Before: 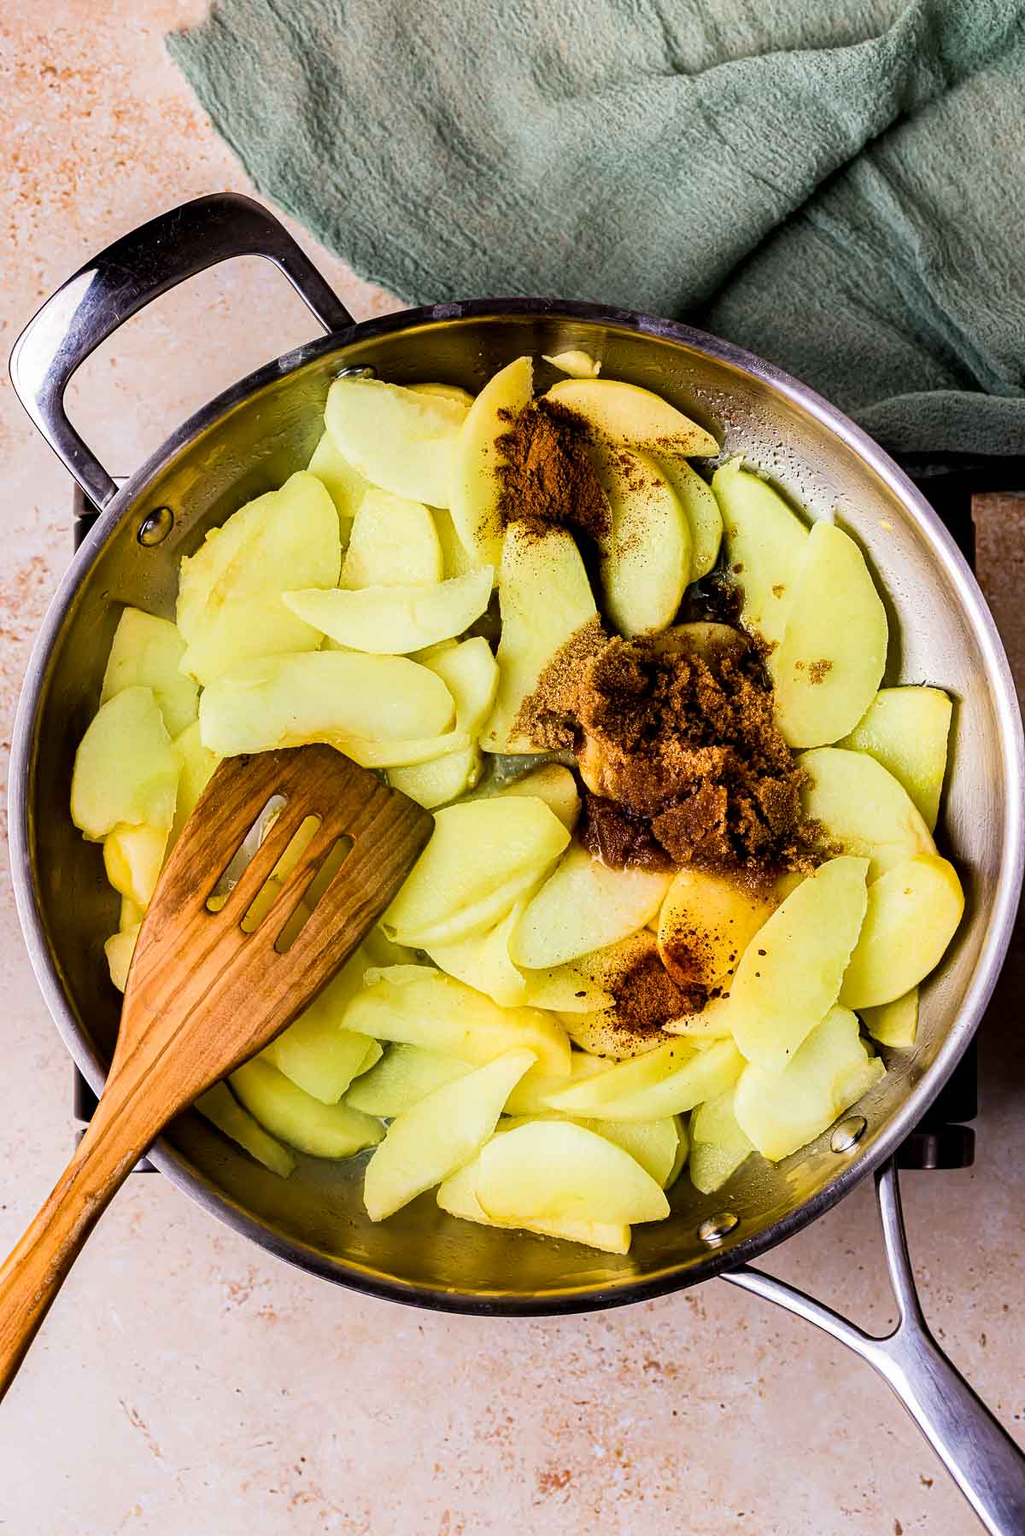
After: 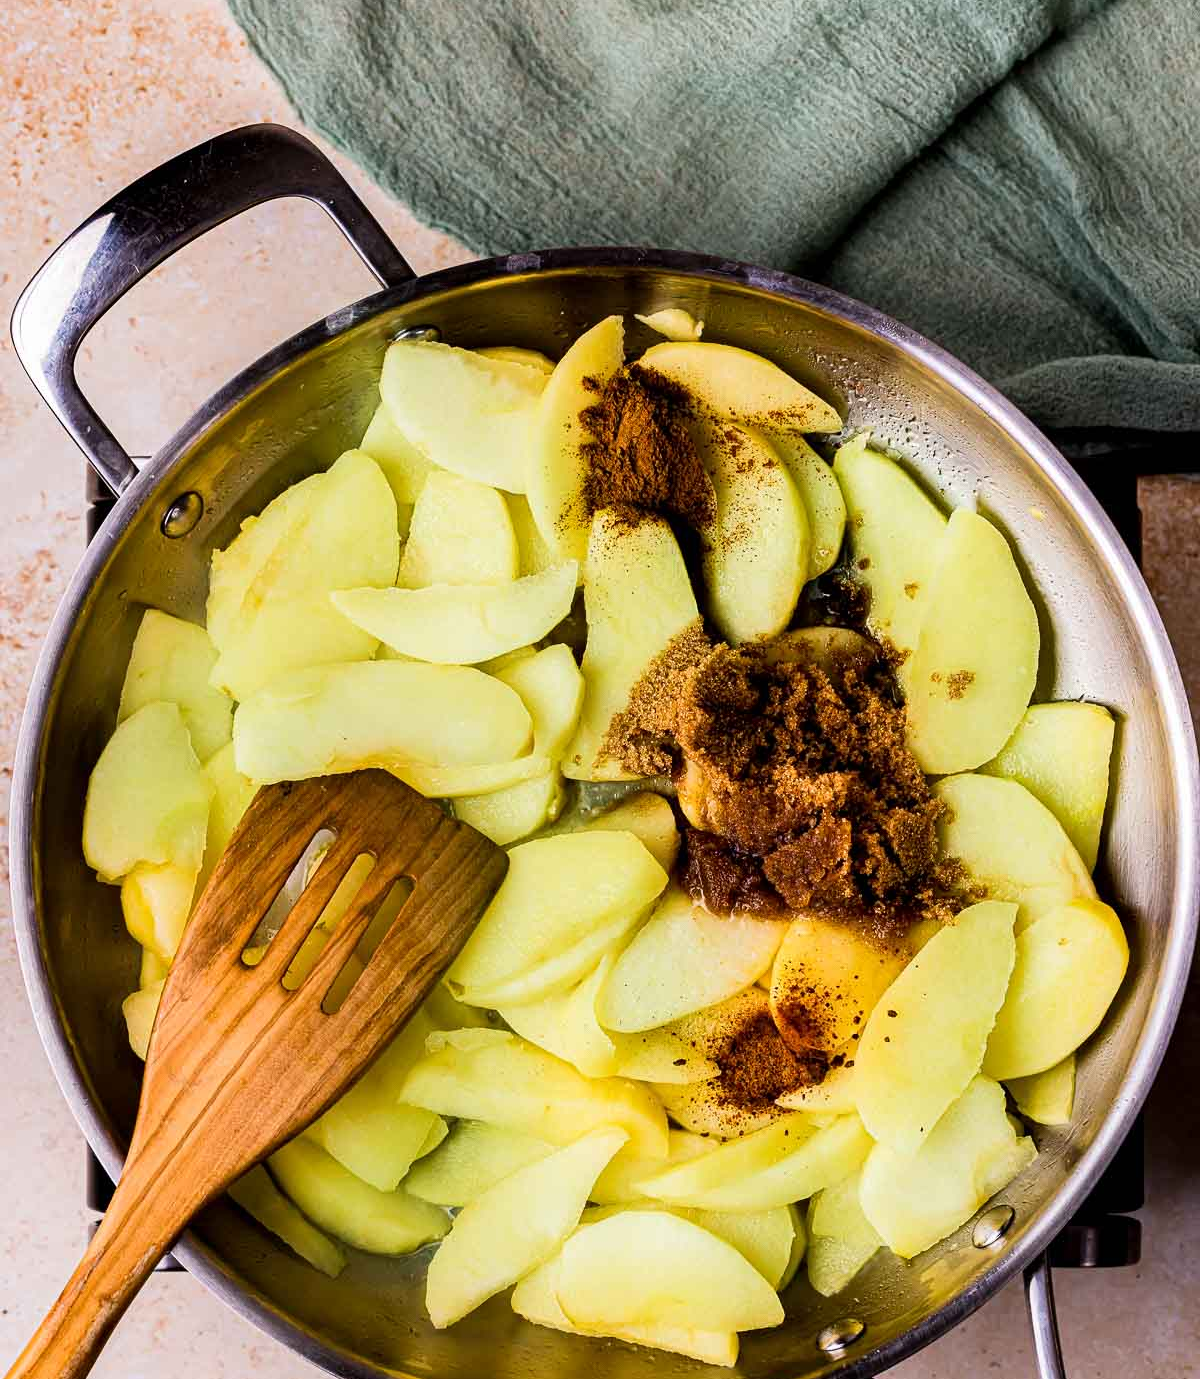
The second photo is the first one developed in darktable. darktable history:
crop: top 5.7%, bottom 17.619%
